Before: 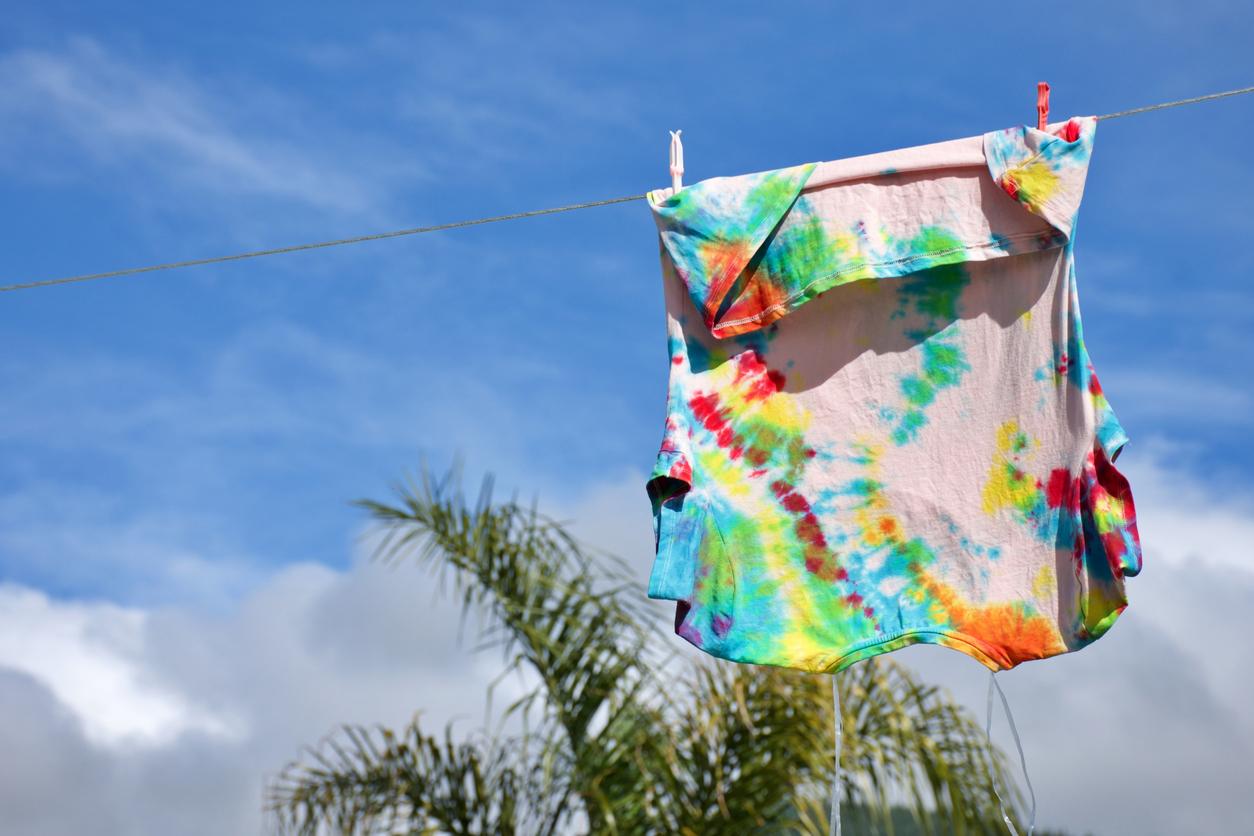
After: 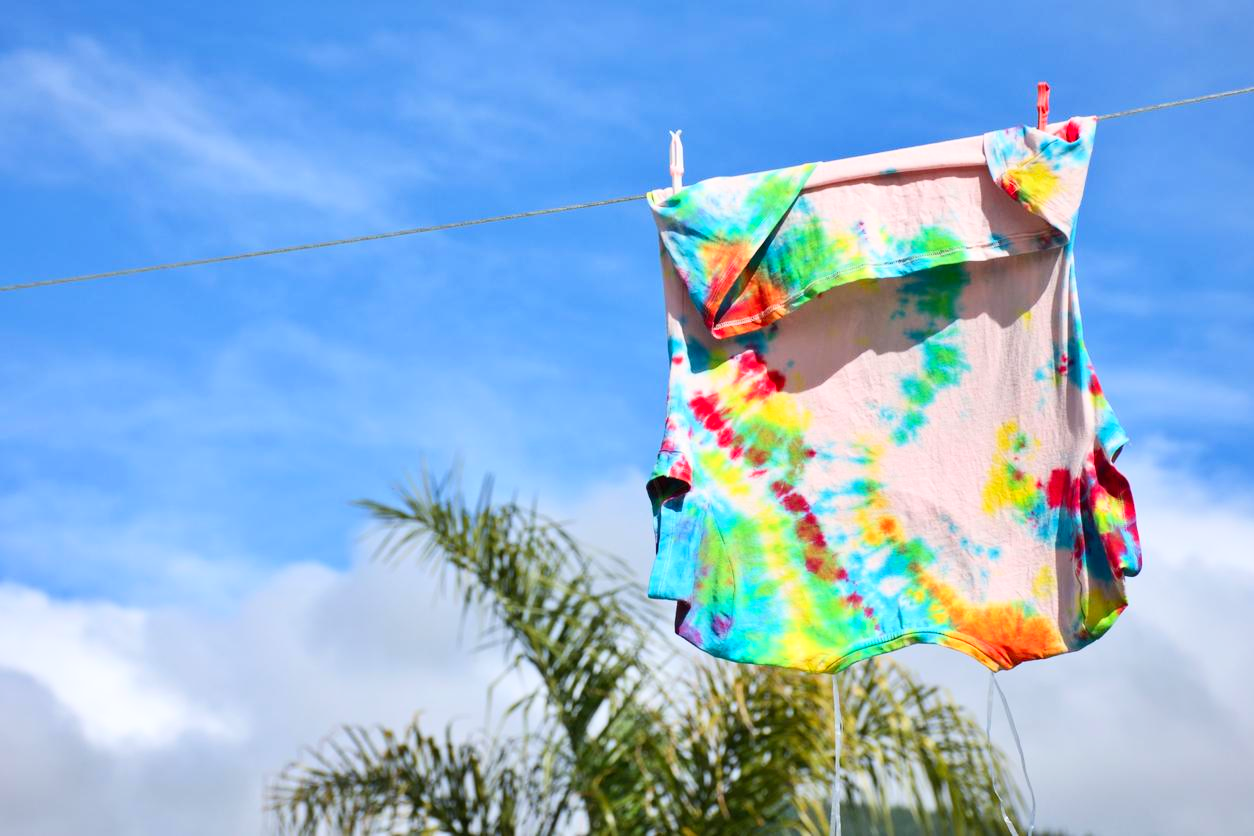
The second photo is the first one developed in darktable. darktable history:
contrast brightness saturation: contrast 0.196, brightness 0.165, saturation 0.222
